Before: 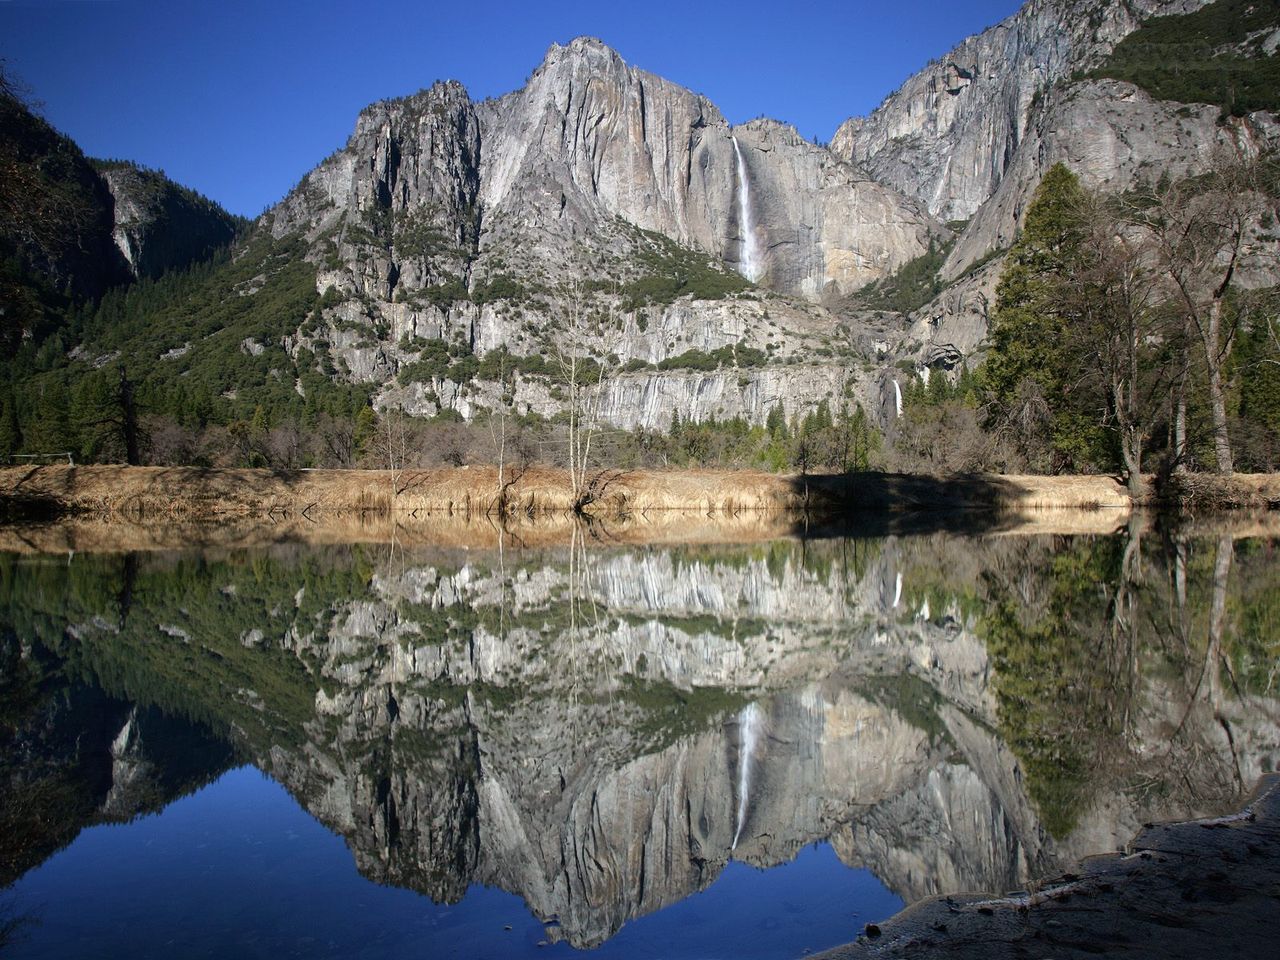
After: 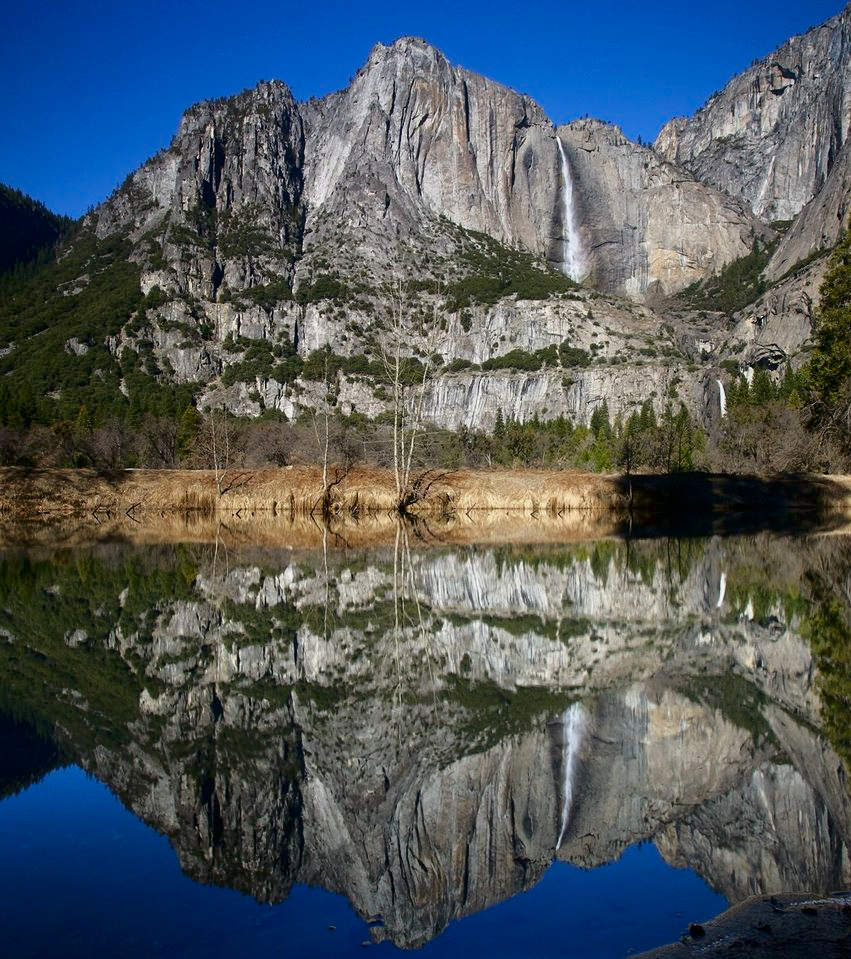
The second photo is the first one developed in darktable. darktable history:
crop and rotate: left 13.752%, right 19.743%
exposure: exposure -0.171 EV, compensate highlight preservation false
contrast brightness saturation: contrast 0.12, brightness -0.12, saturation 0.198
